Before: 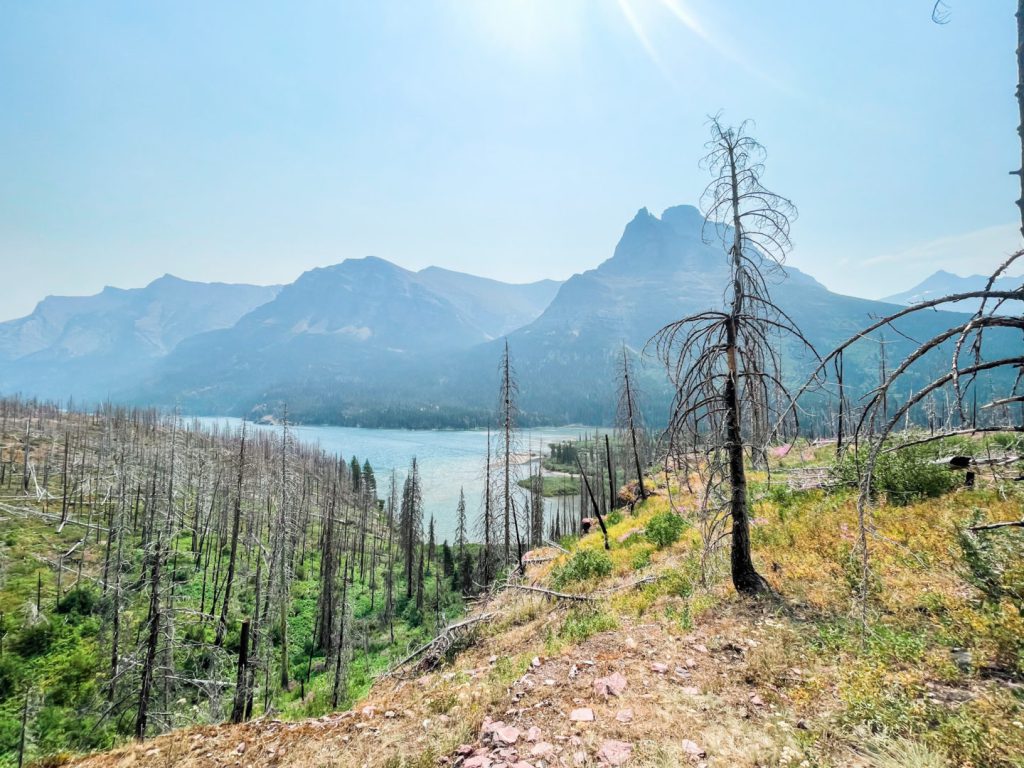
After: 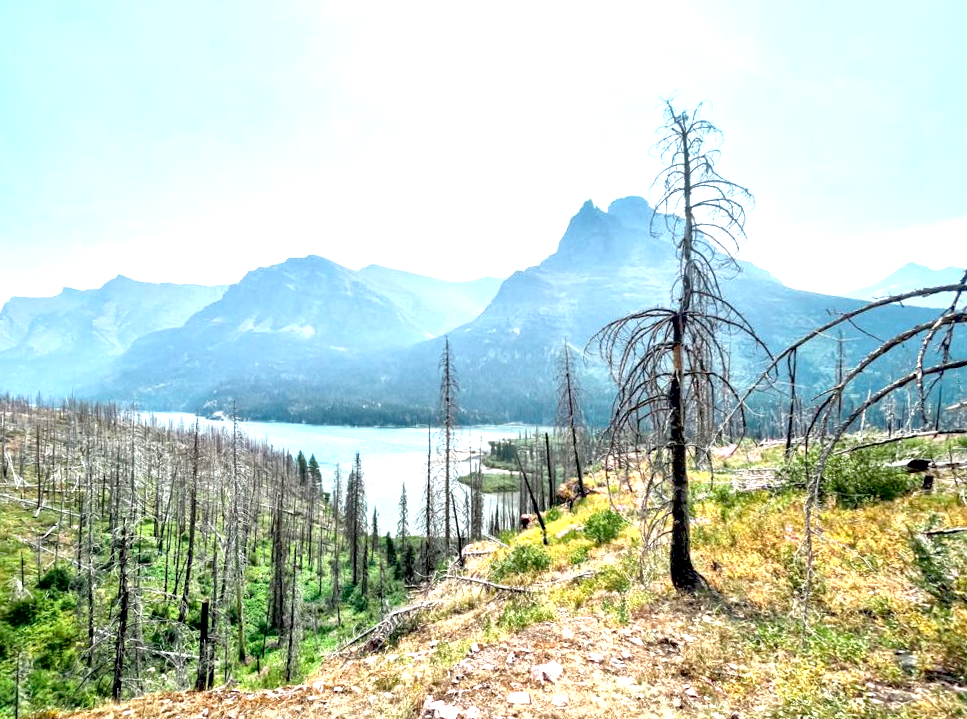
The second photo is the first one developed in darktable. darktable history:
tone equalizer: -8 EV 0.25 EV, -7 EV 0.417 EV, -6 EV 0.417 EV, -5 EV 0.25 EV, -3 EV -0.25 EV, -2 EV -0.417 EV, -1 EV -0.417 EV, +0 EV -0.25 EV, edges refinement/feathering 500, mask exposure compensation -1.57 EV, preserve details guided filter
rotate and perspective: rotation 0.062°, lens shift (vertical) 0.115, lens shift (horizontal) -0.133, crop left 0.047, crop right 0.94, crop top 0.061, crop bottom 0.94
exposure: black level correction 0.011, exposure 1.088 EV, compensate exposure bias true, compensate highlight preservation false
local contrast: mode bilateral grid, contrast 25, coarseness 47, detail 151%, midtone range 0.2
